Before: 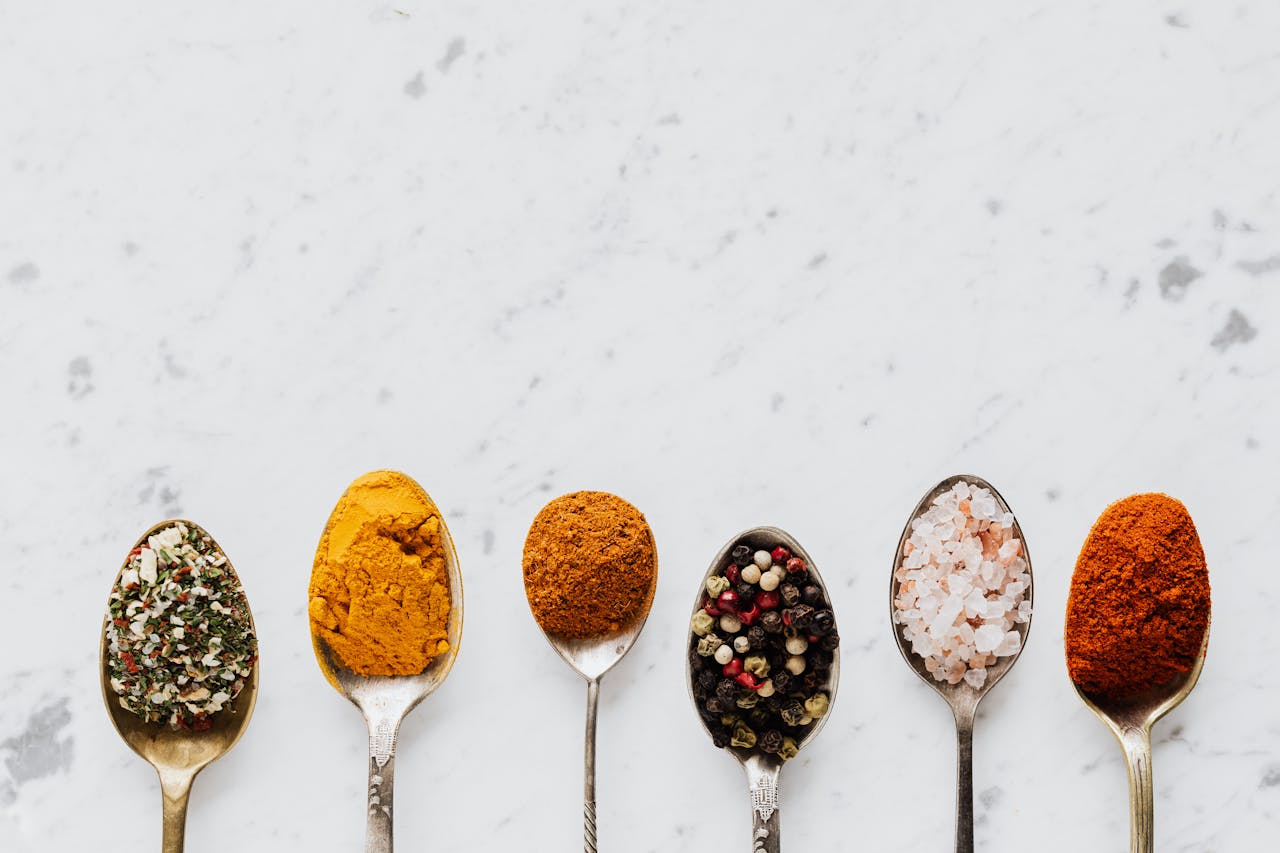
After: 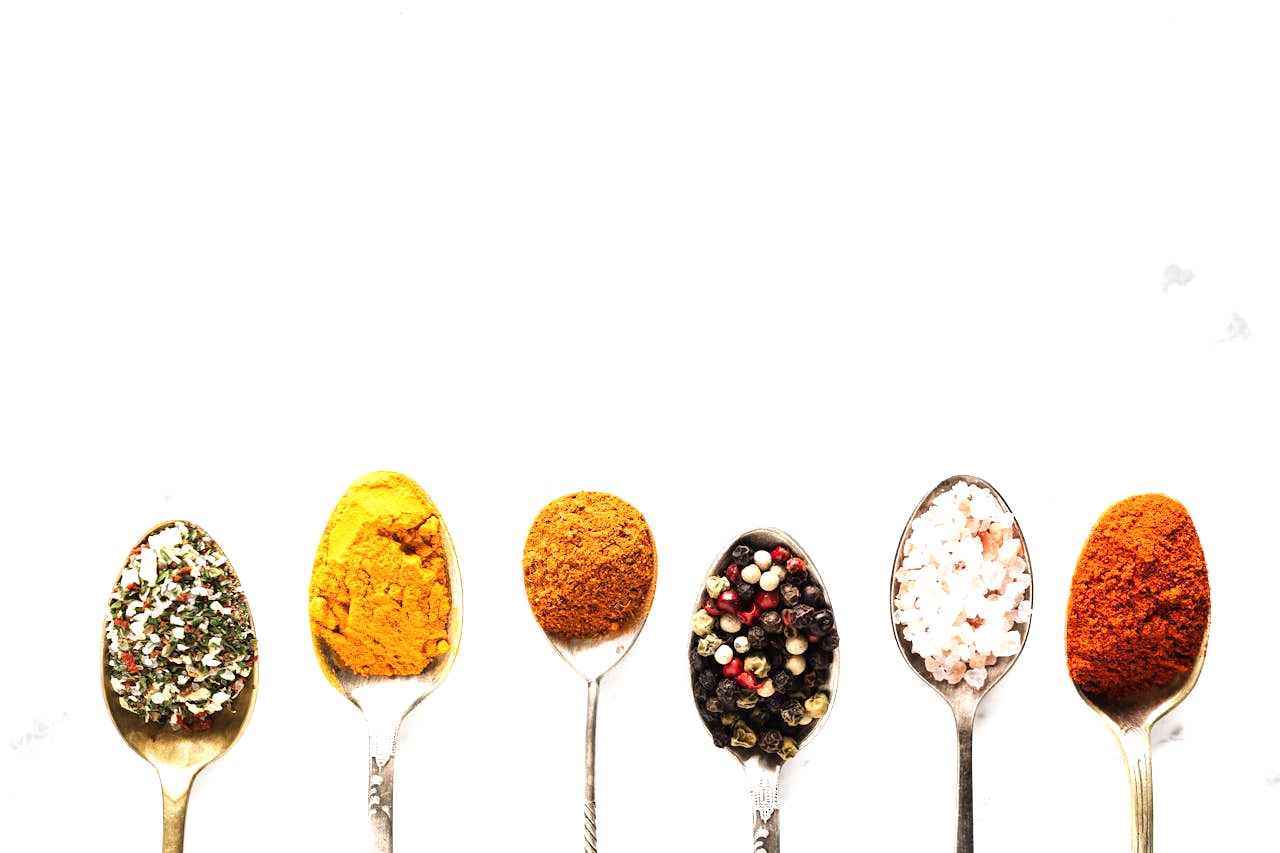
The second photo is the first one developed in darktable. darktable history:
exposure: exposure 1 EV, compensate highlight preservation false
base curve: curves: ch0 [(0, 0) (0.472, 0.508) (1, 1)], preserve colors none
